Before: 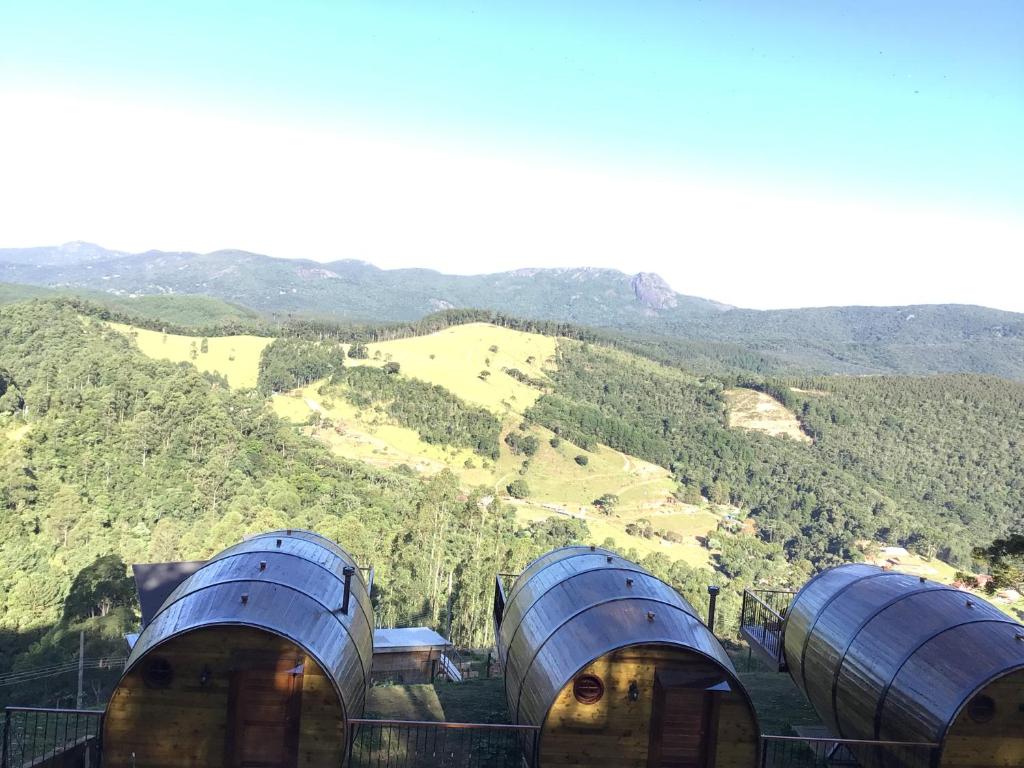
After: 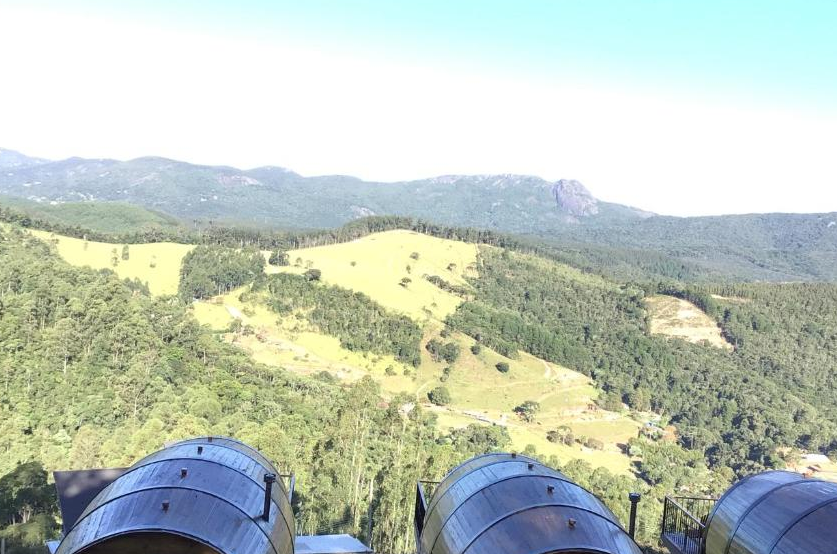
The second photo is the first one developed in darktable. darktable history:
crop: left 7.771%, top 12.186%, right 10.416%, bottom 15.439%
